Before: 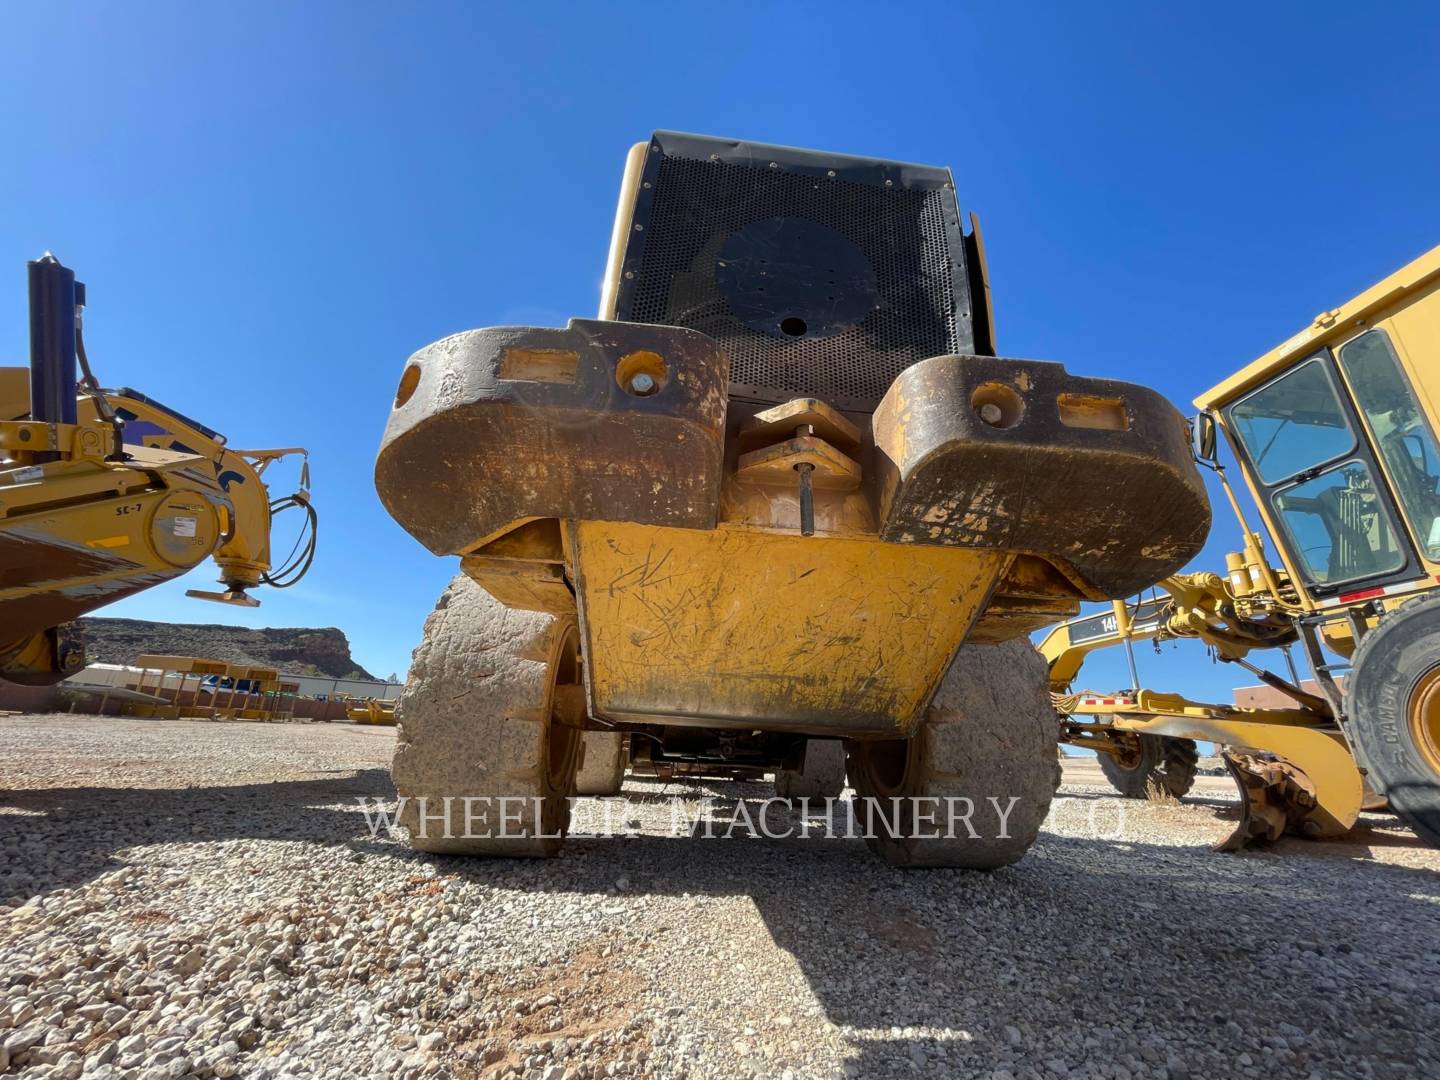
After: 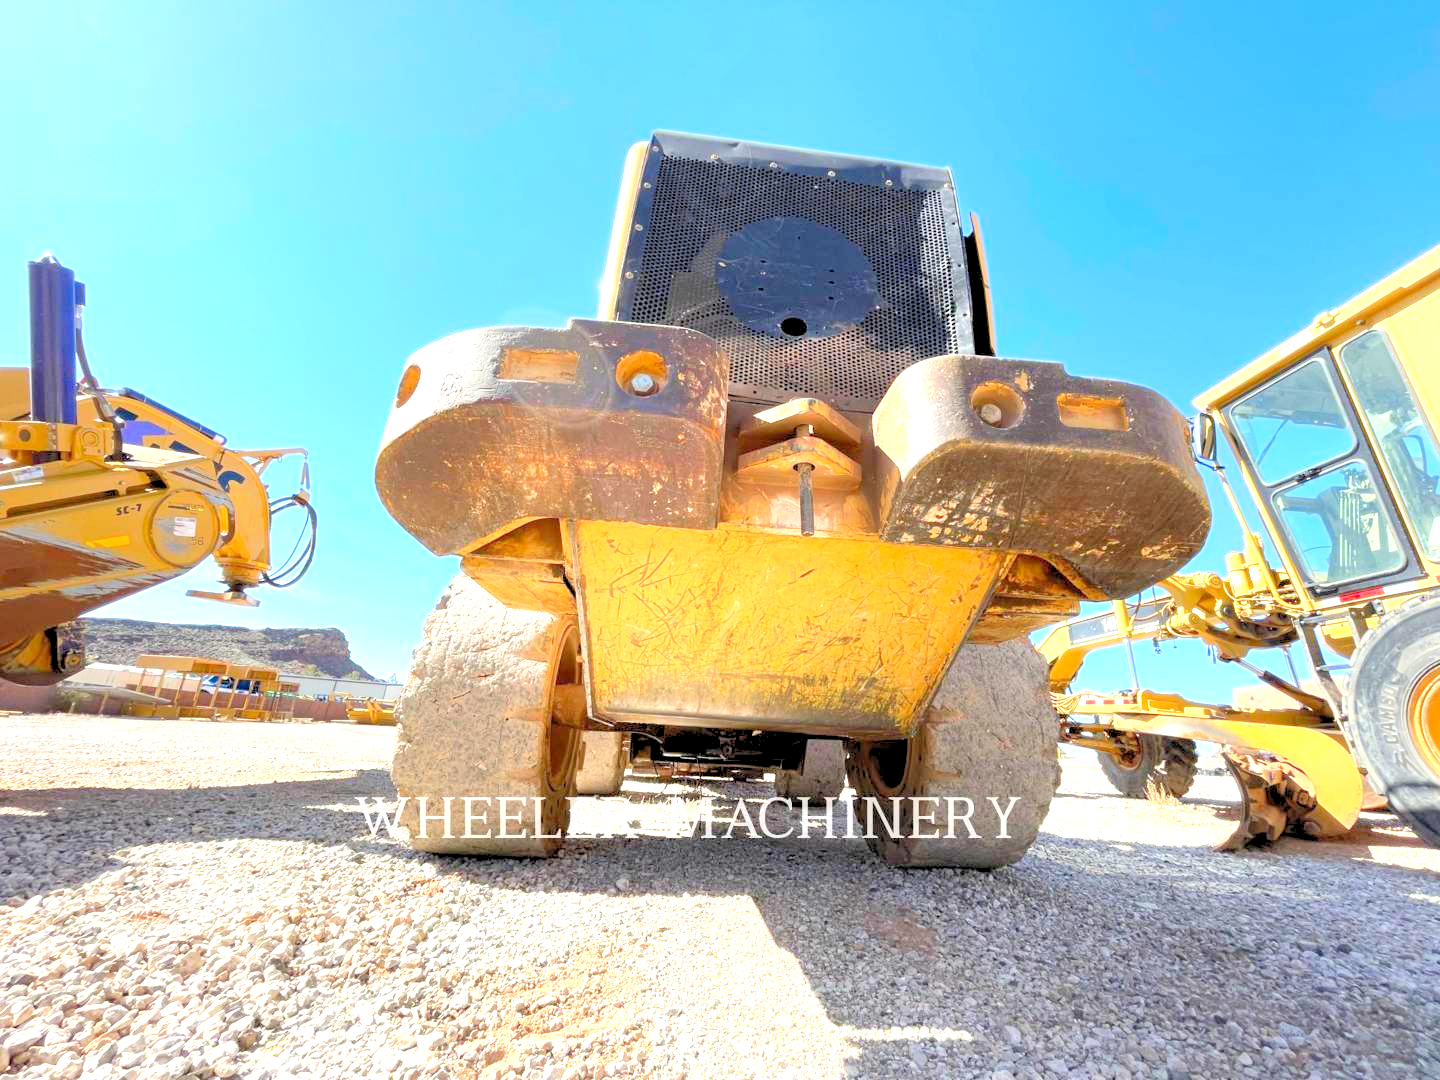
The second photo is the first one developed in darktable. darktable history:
exposure: black level correction 0, exposure 1.45 EV, compensate highlight preservation false
levels: white 90.64%, levels [0.072, 0.414, 0.976]
